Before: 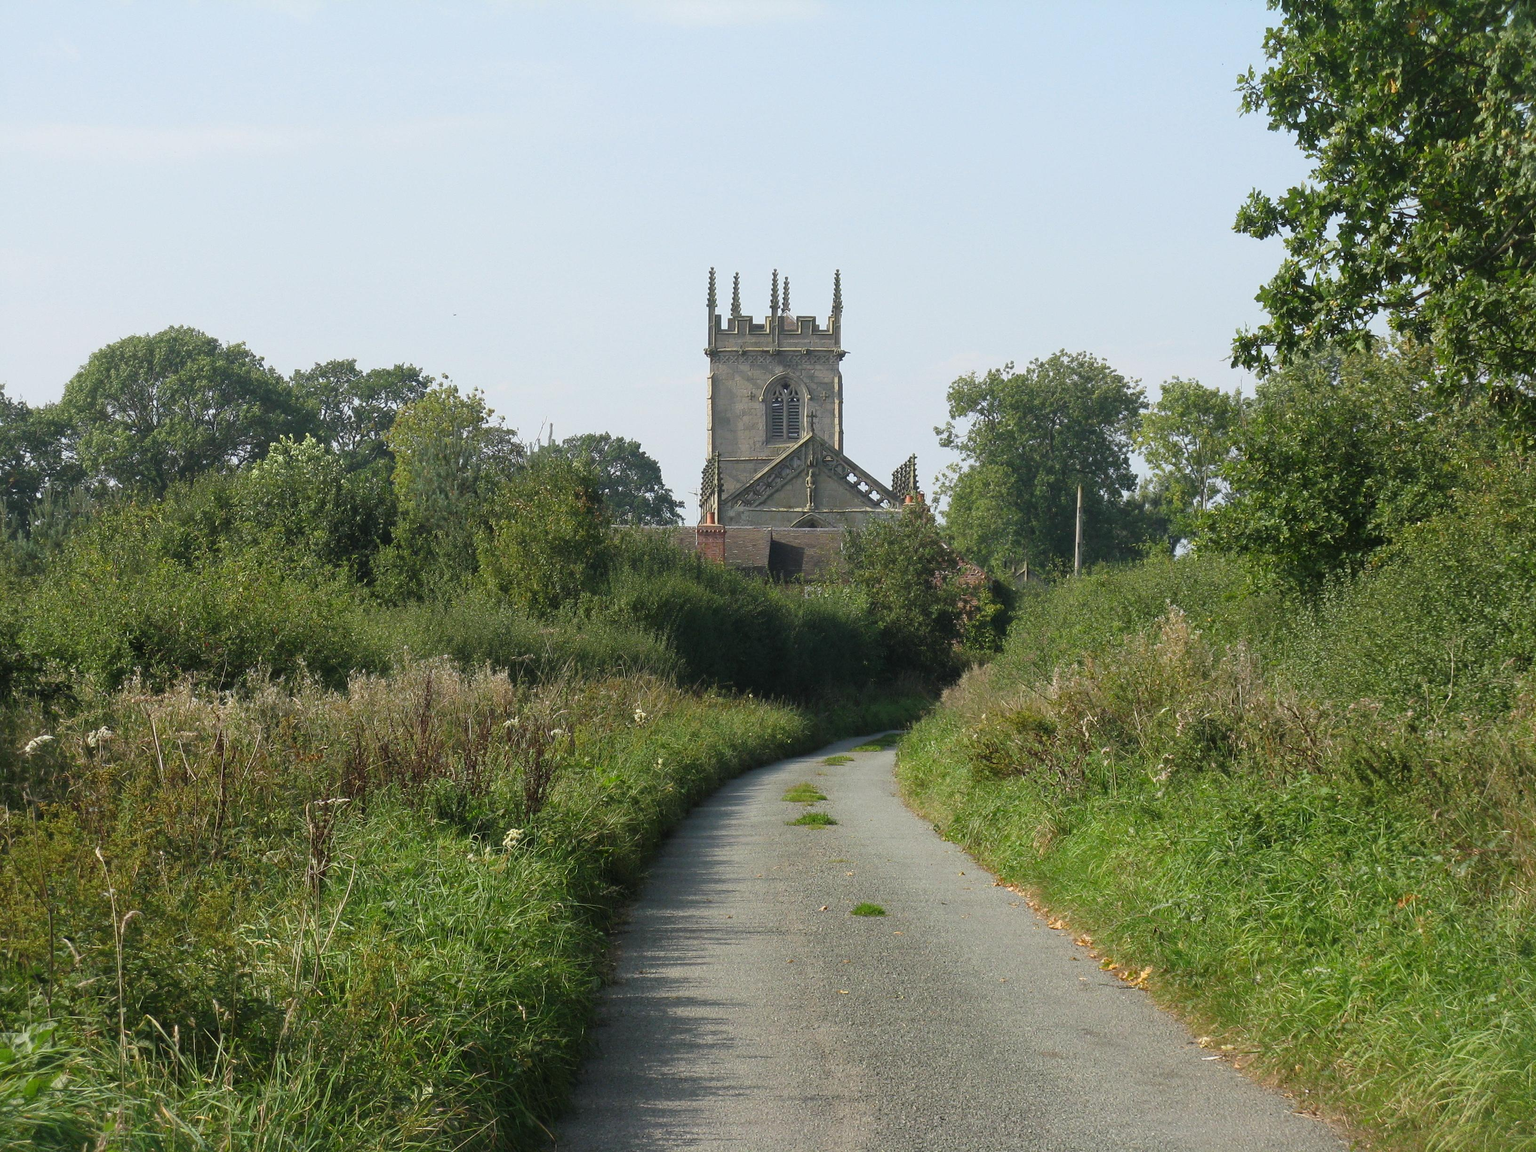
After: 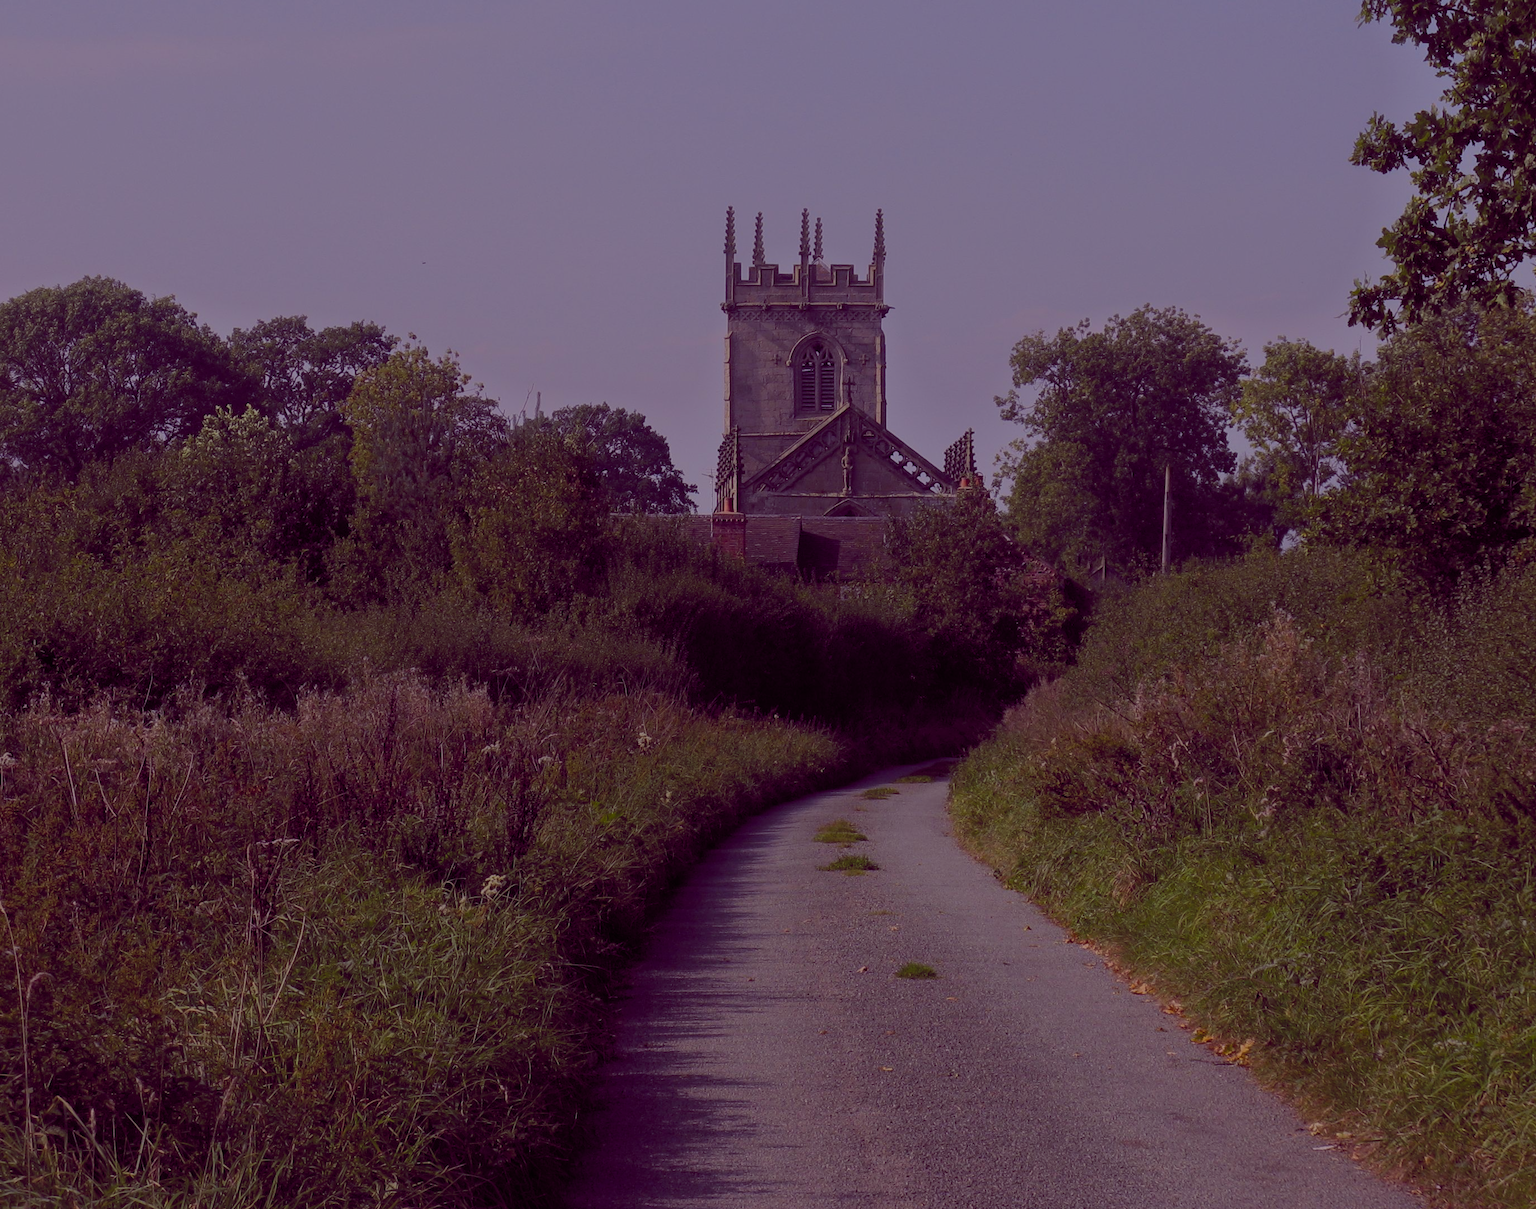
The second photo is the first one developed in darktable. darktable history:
crop: left 6.446%, top 8.188%, right 9.538%, bottom 3.548%
tone equalizer: -8 EV -2 EV, -7 EV -2 EV, -6 EV -2 EV, -5 EV -2 EV, -4 EV -2 EV, -3 EV -2 EV, -2 EV -2 EV, -1 EV -1.63 EV, +0 EV -2 EV
color balance rgb: shadows lift › chroma 6.43%, shadows lift › hue 305.74°, highlights gain › chroma 2.43%, highlights gain › hue 35.74°, global offset › chroma 0.28%, global offset › hue 320.29°, linear chroma grading › global chroma 5.5%, perceptual saturation grading › global saturation 30%, contrast 5.15%
color calibration: illuminant as shot in camera, x 0.358, y 0.373, temperature 4628.91 K
